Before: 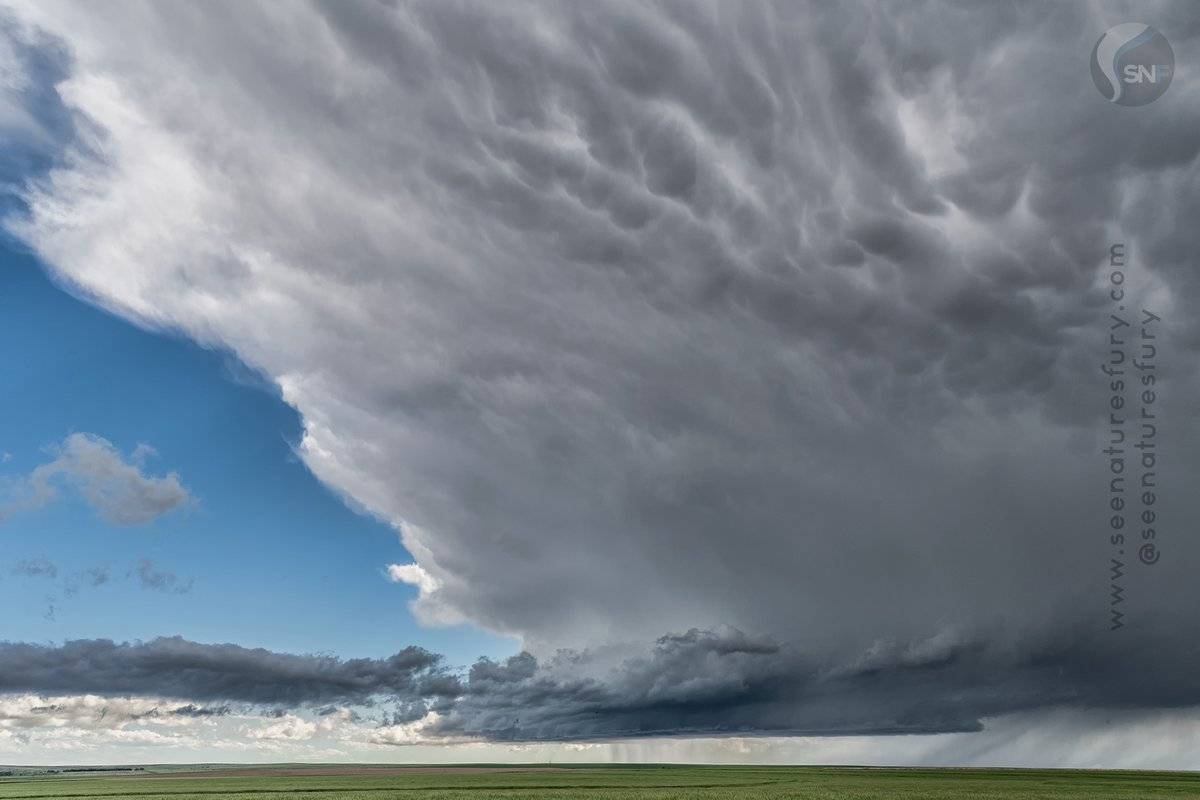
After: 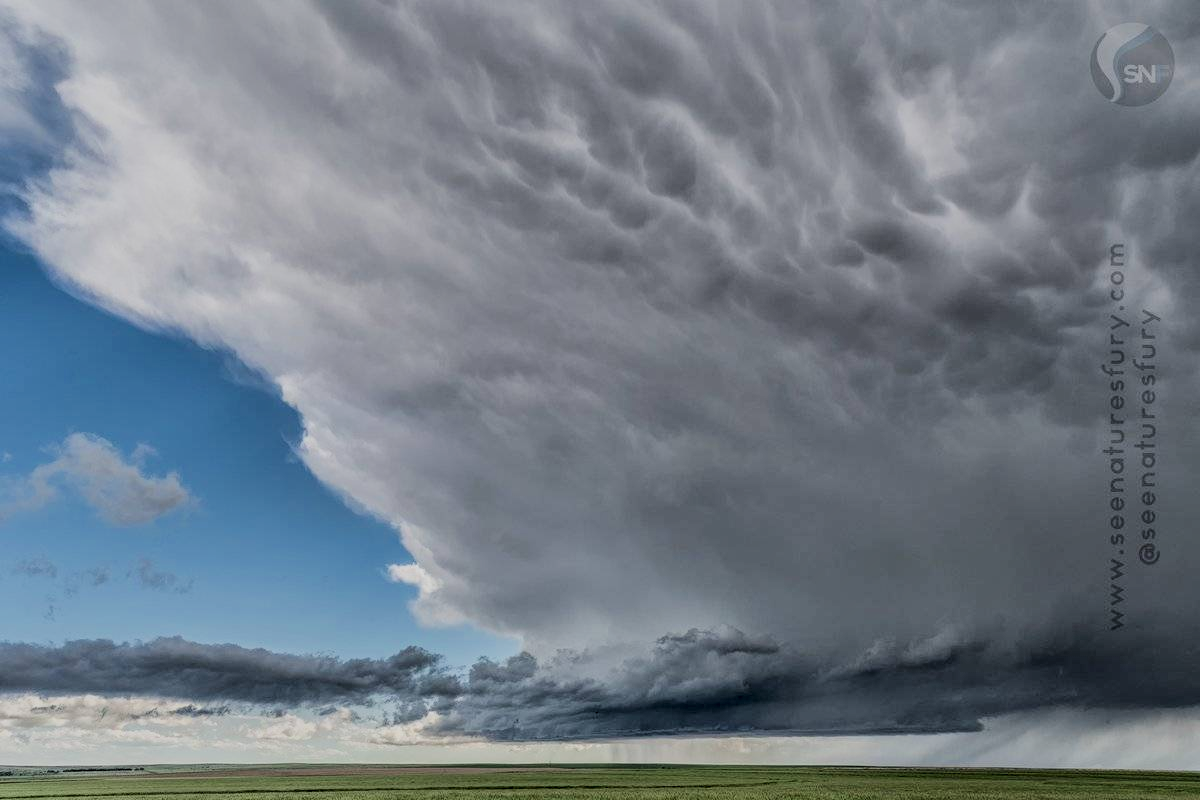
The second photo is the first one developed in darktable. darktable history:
shadows and highlights: shadows 62.66, white point adjustment 0.37, highlights -34.44, compress 83.82%
local contrast: detail 130%
filmic rgb: black relative exposure -6.15 EV, white relative exposure 6.96 EV, hardness 2.23, color science v6 (2022)
